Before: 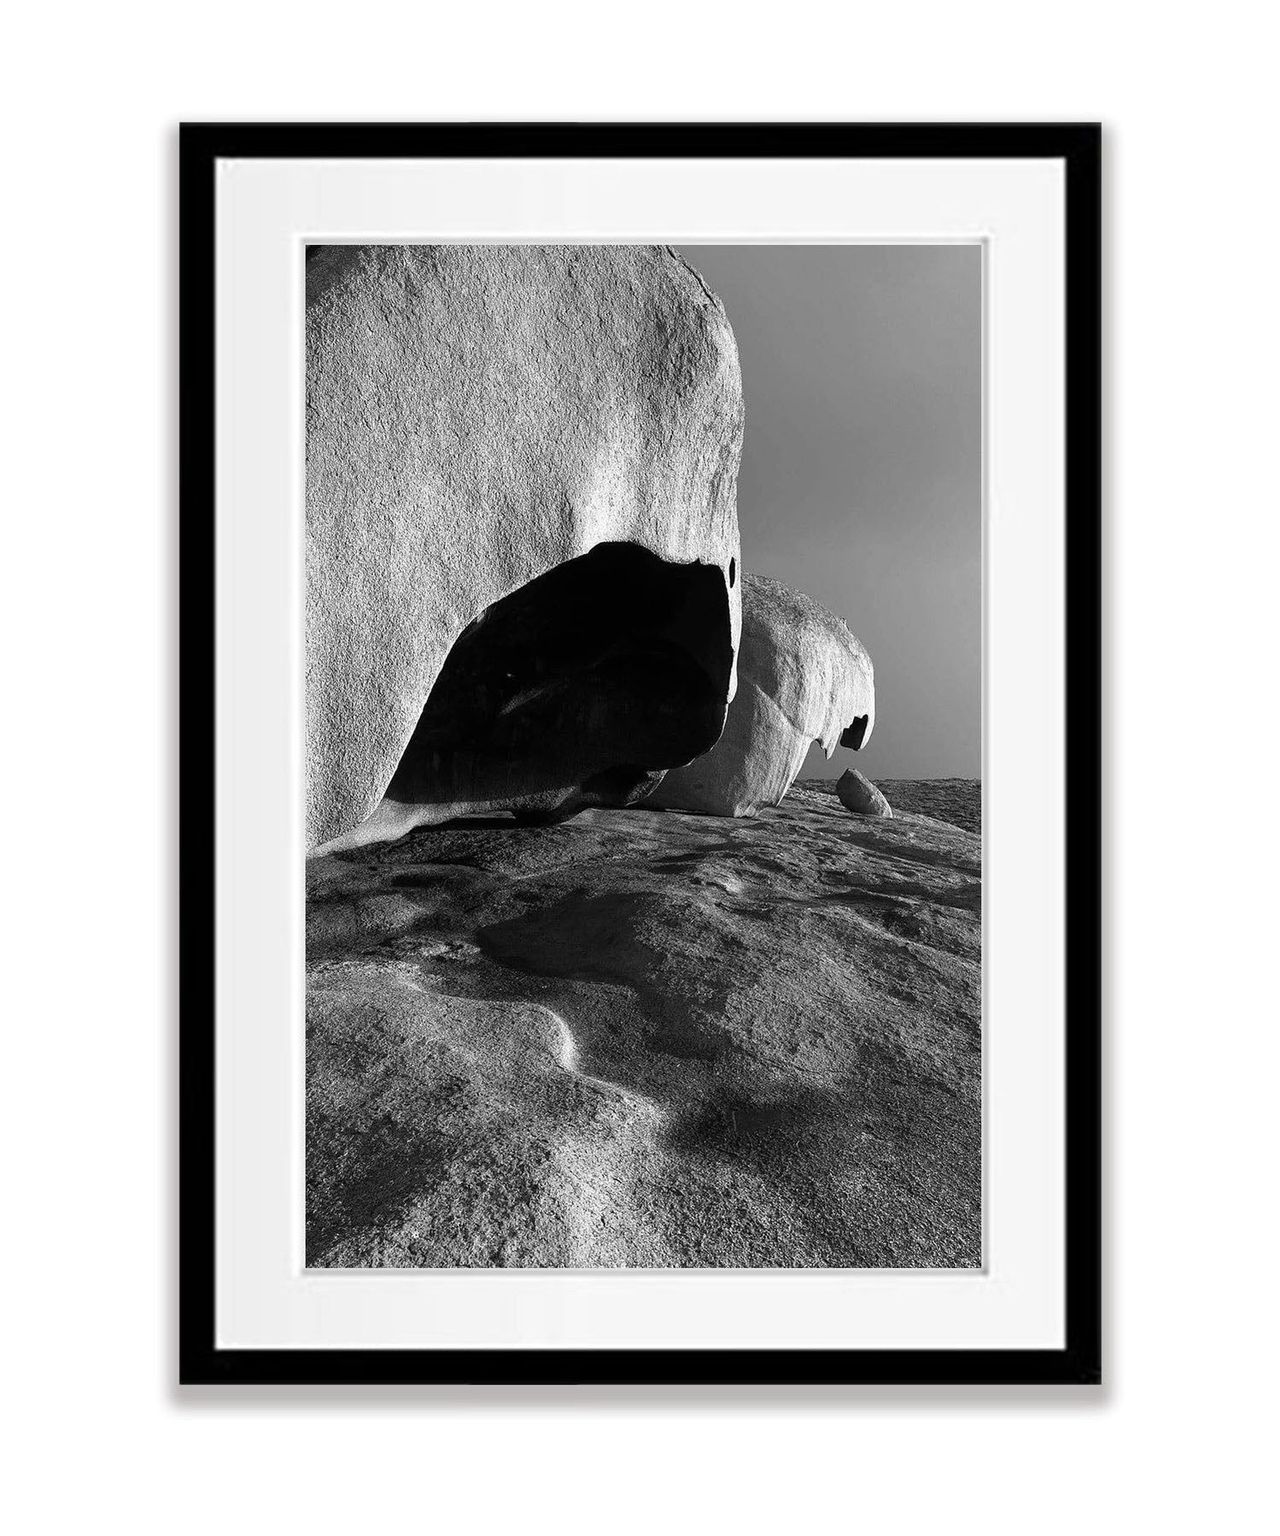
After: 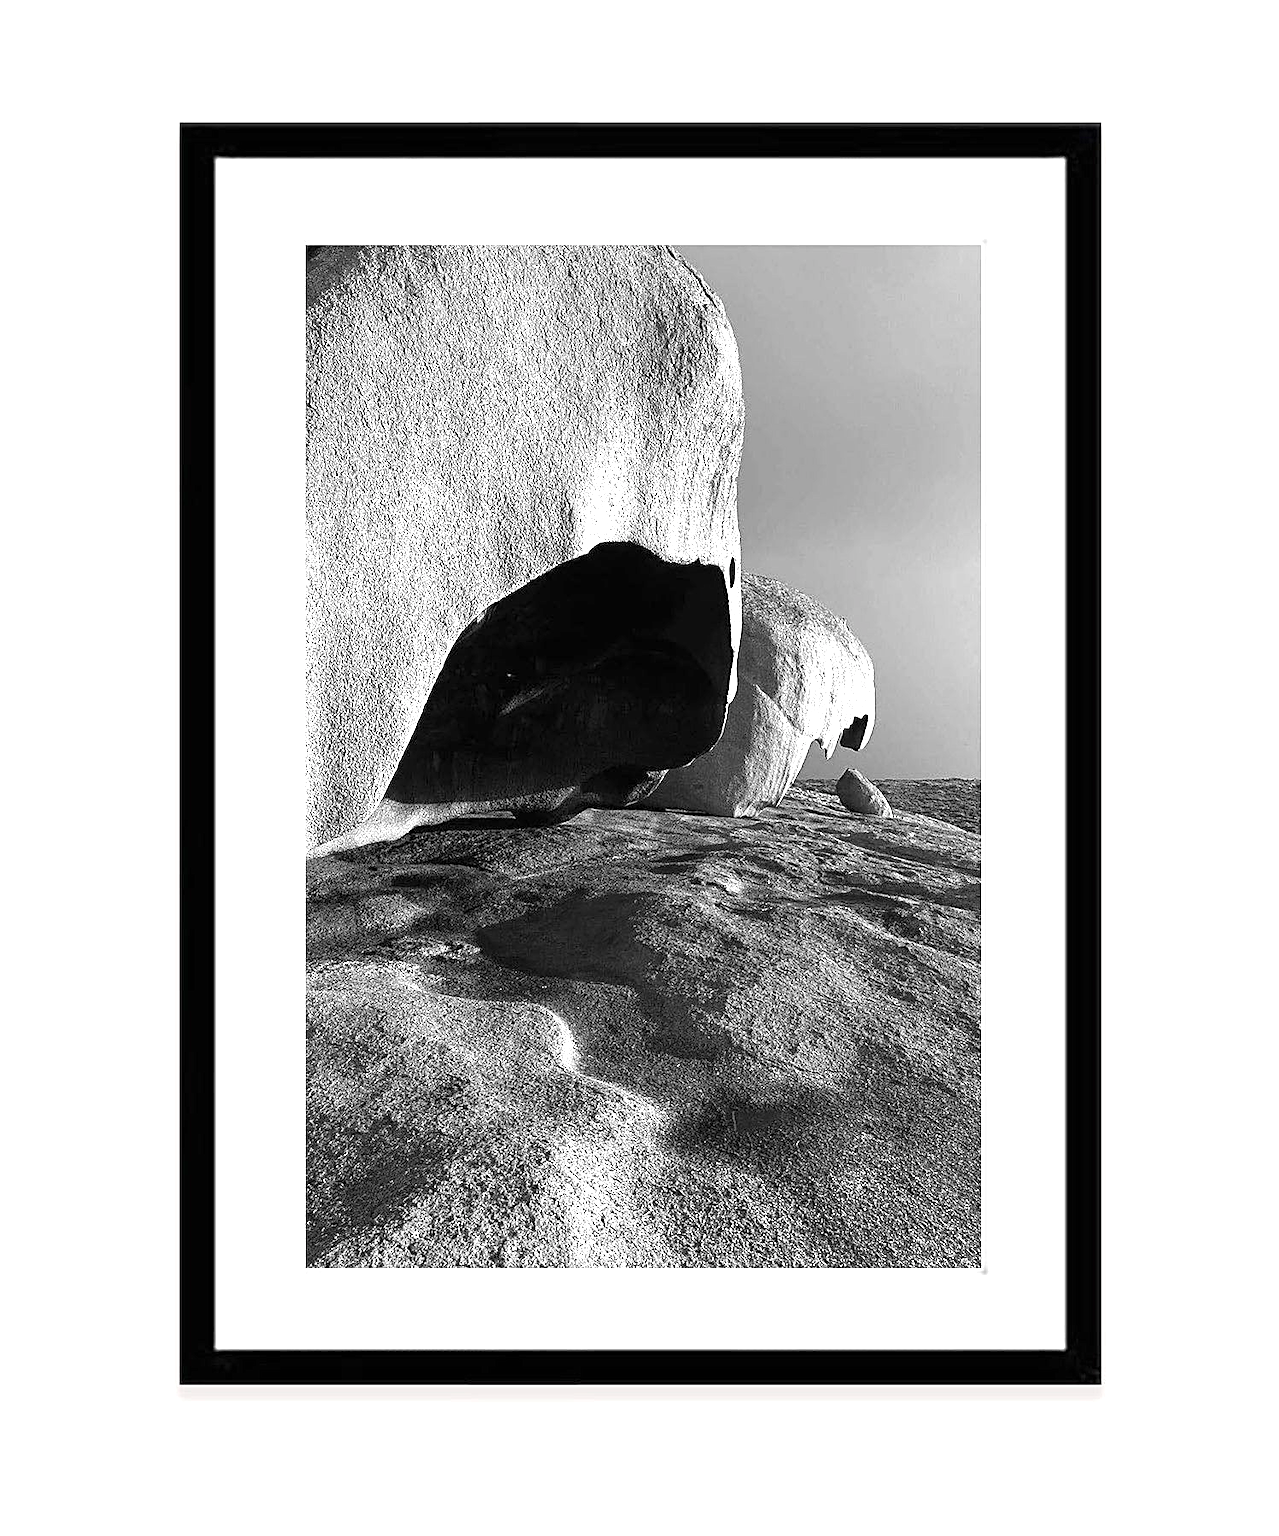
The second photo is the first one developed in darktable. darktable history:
sharpen: on, module defaults
exposure: black level correction 0, exposure 0.89 EV, compensate highlight preservation false
